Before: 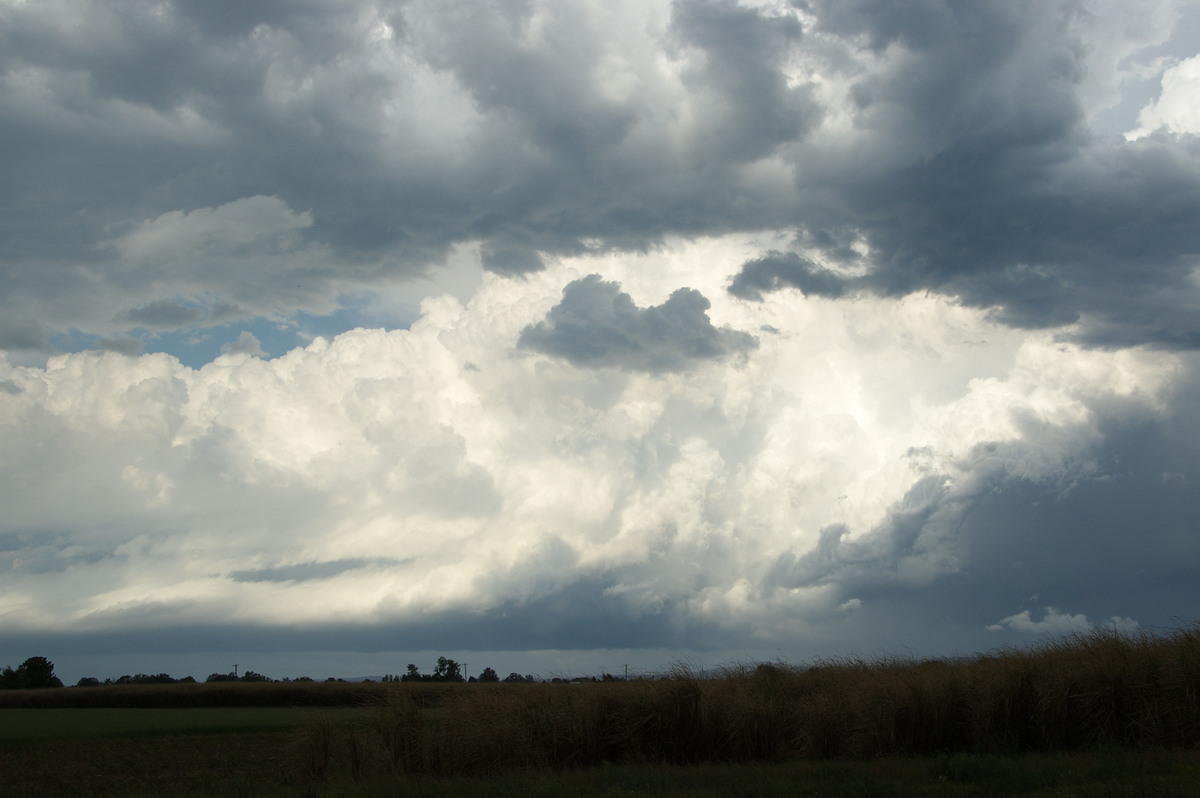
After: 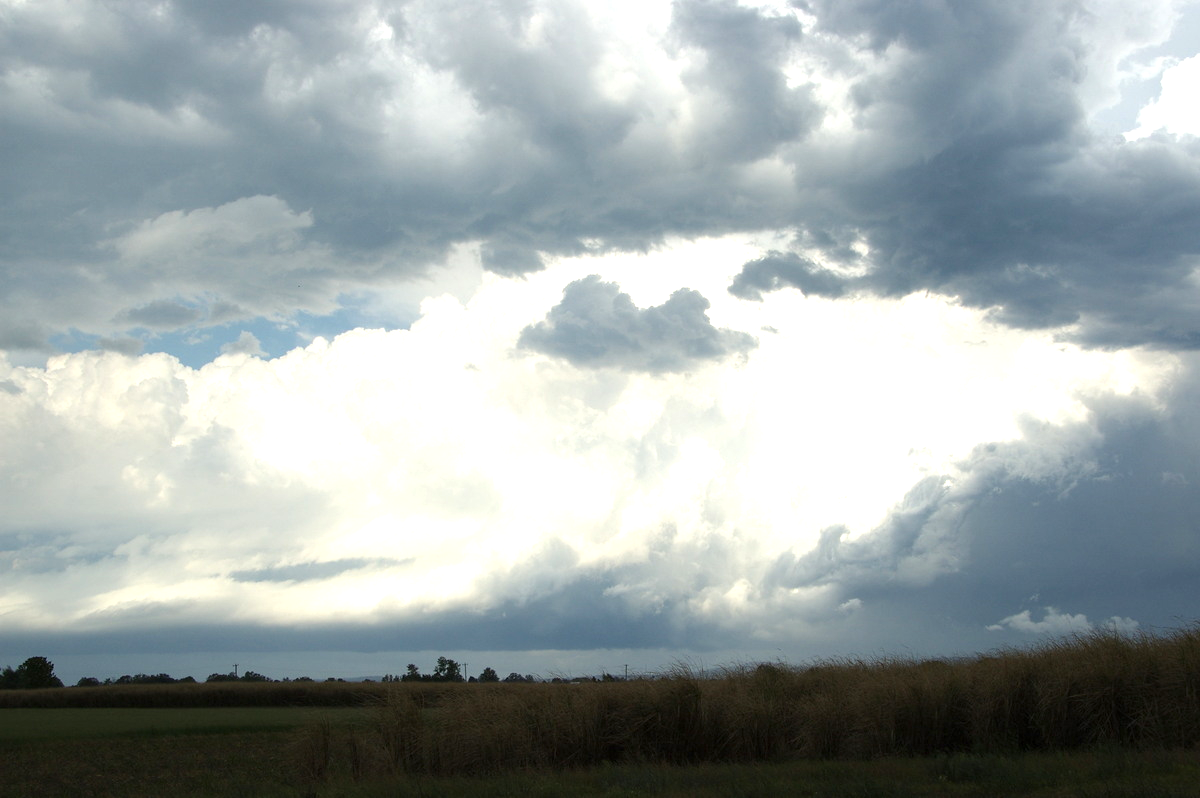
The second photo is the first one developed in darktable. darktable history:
exposure: exposure 0.774 EV, compensate highlight preservation false
